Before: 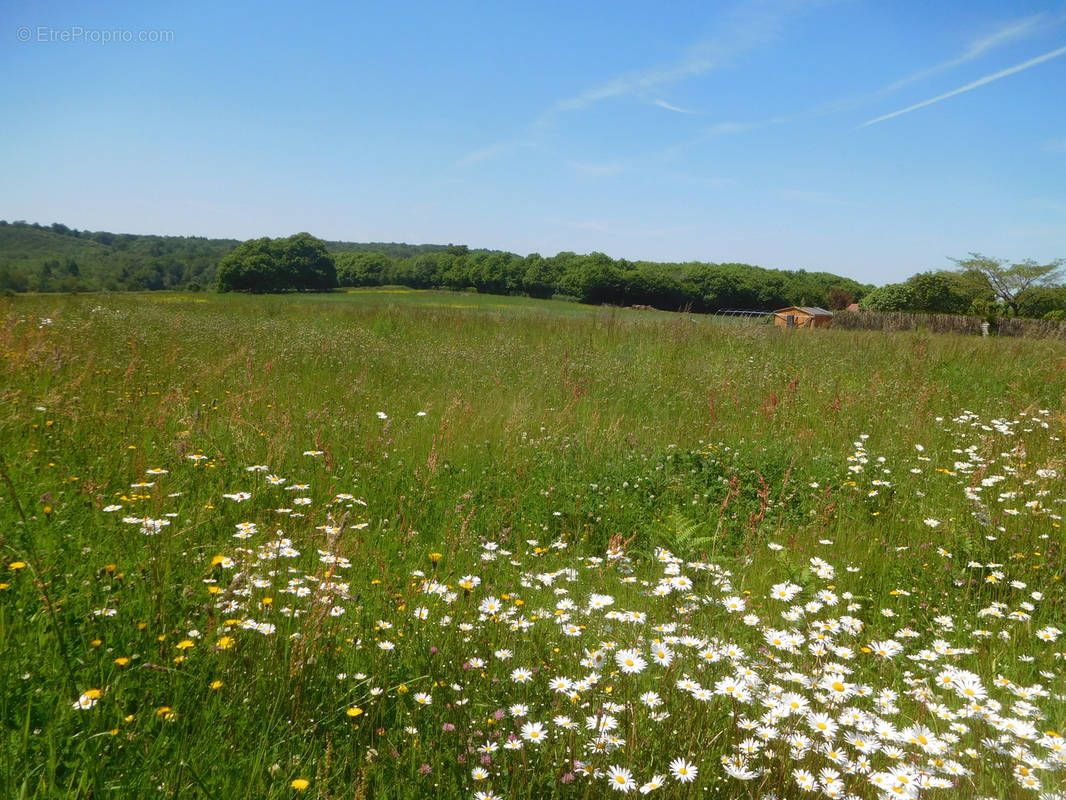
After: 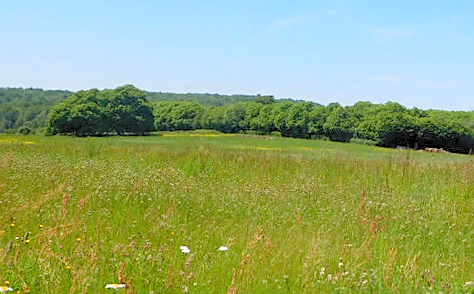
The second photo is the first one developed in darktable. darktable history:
crop: left 10.121%, top 10.631%, right 36.218%, bottom 51.526%
sharpen: on, module defaults
rotate and perspective: rotation 0.72°, lens shift (vertical) -0.352, lens shift (horizontal) -0.051, crop left 0.152, crop right 0.859, crop top 0.019, crop bottom 0.964
levels: levels [0.072, 0.414, 0.976]
